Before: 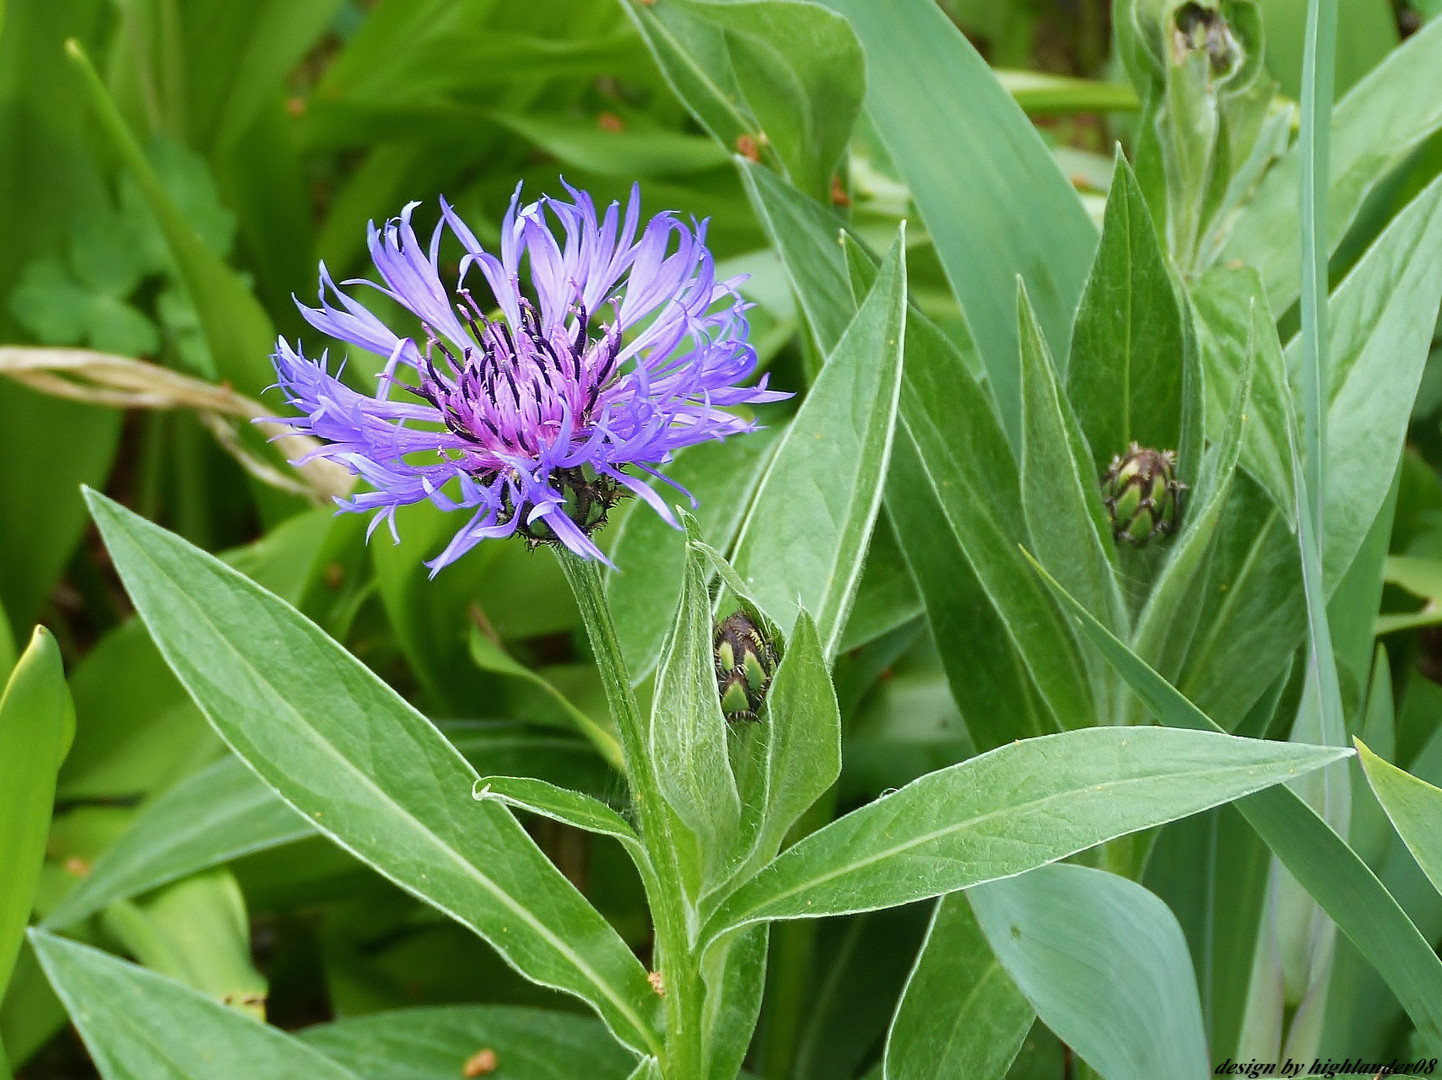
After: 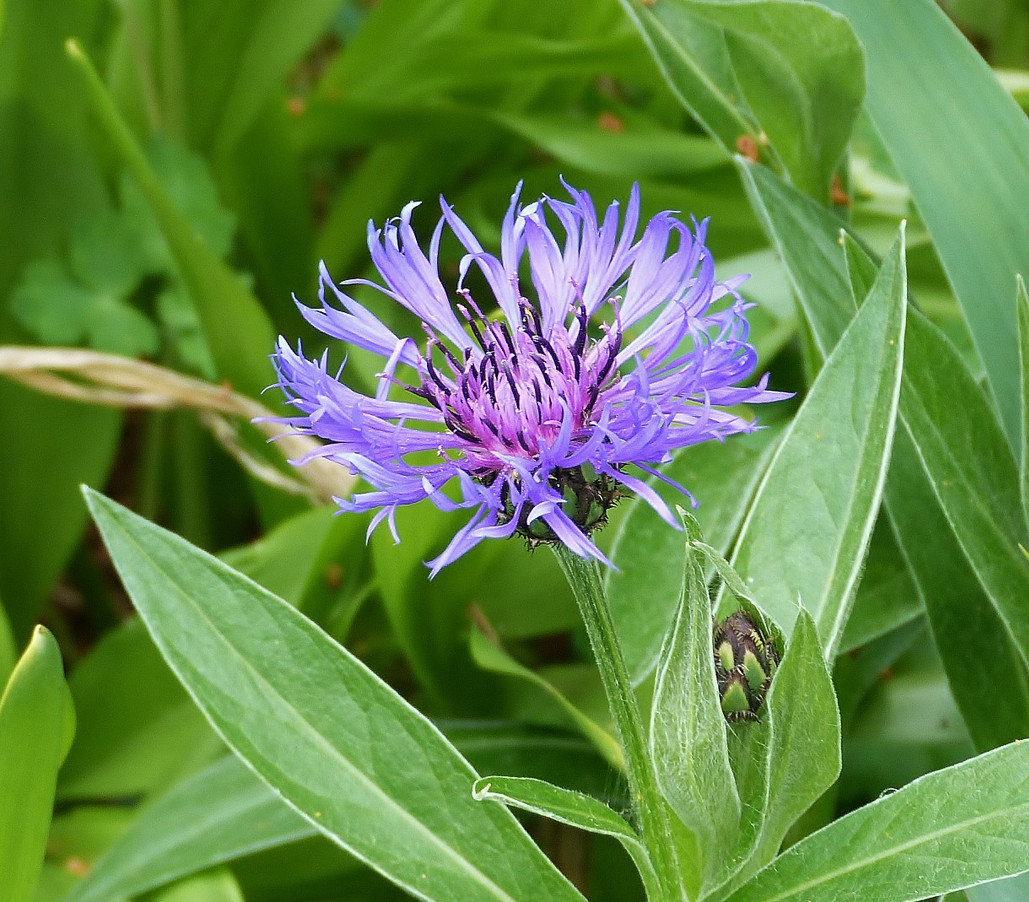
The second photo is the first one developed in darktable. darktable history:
crop: right 28.61%, bottom 16.401%
